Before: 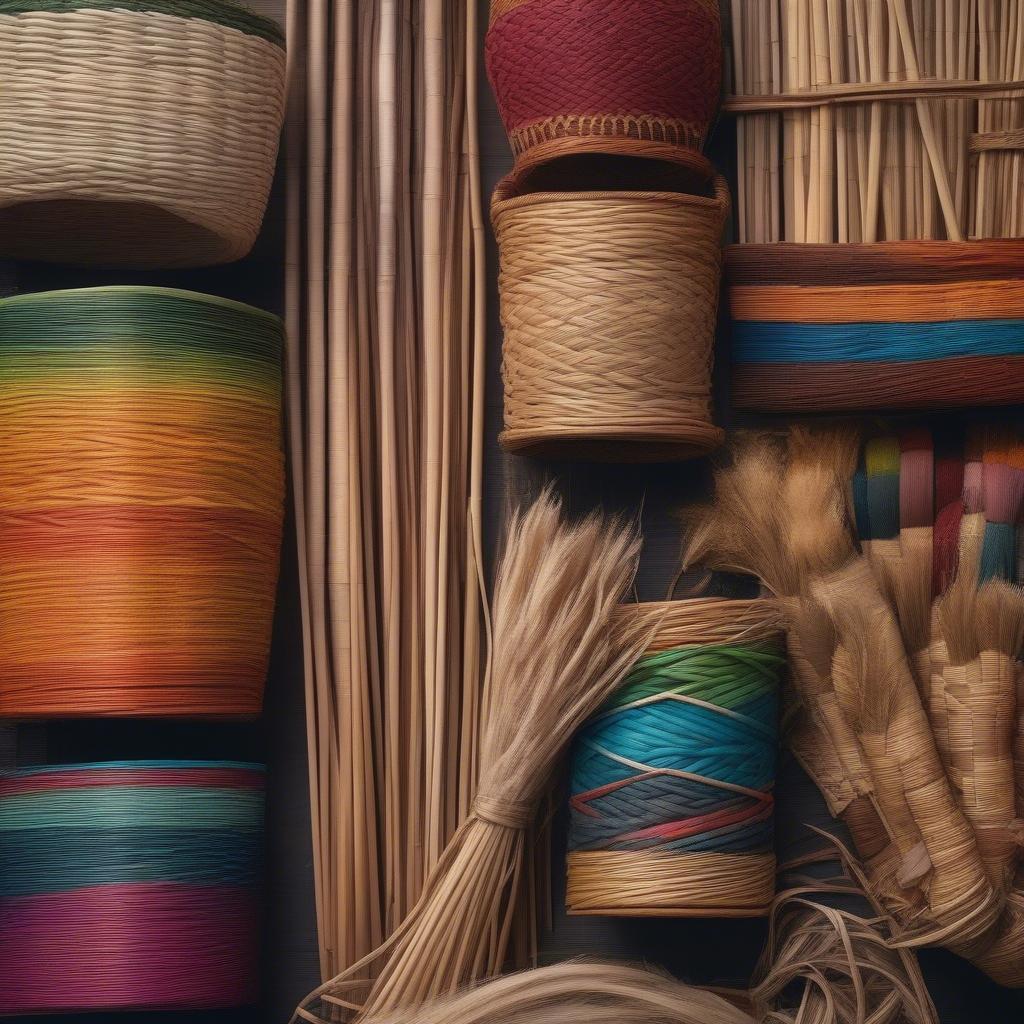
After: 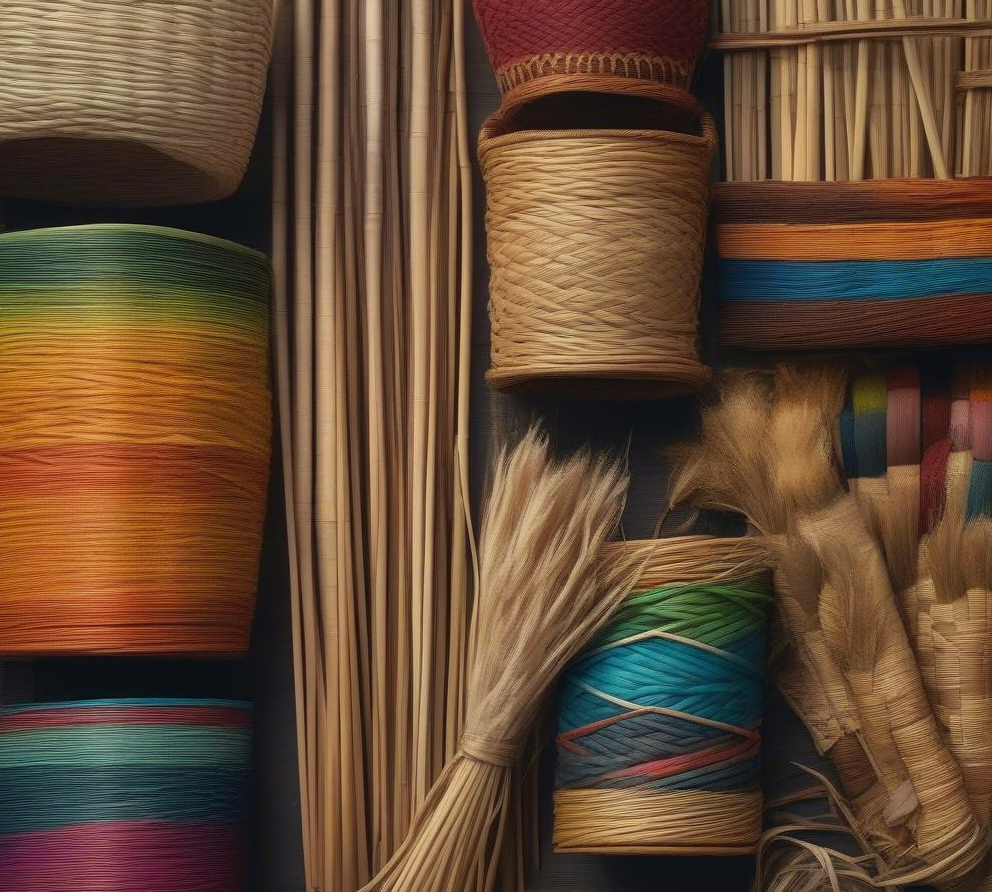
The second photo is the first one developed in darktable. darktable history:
color correction: highlights a* -4.29, highlights b* 7.28
crop: left 1.341%, top 6.086%, right 1.745%, bottom 6.753%
